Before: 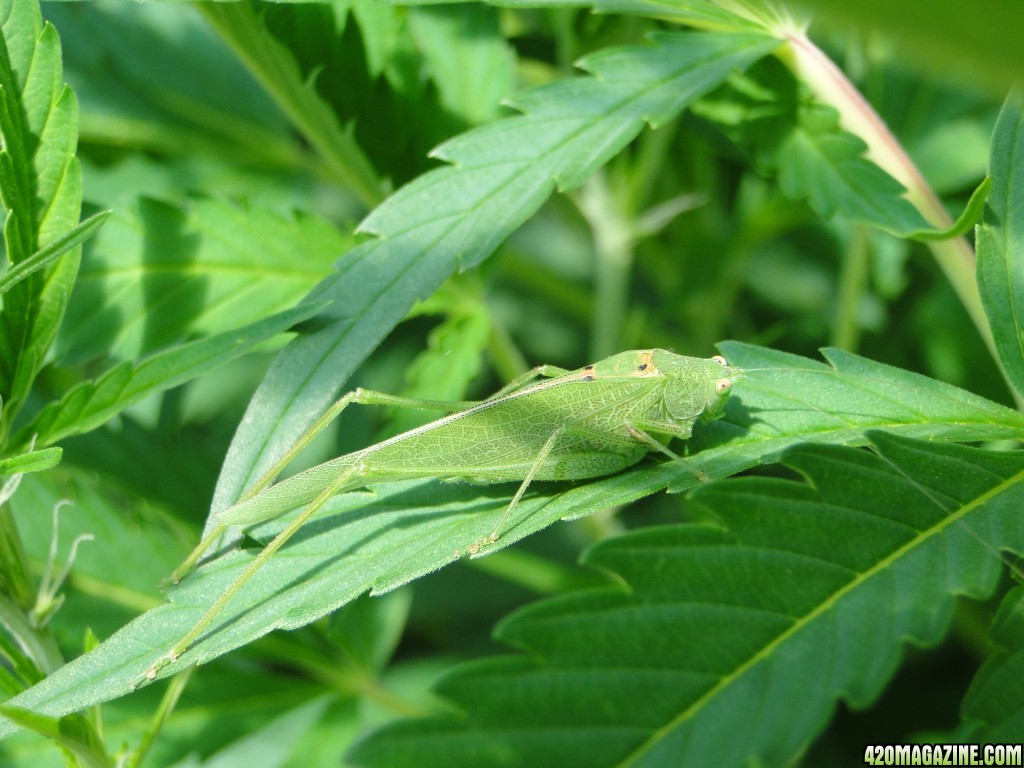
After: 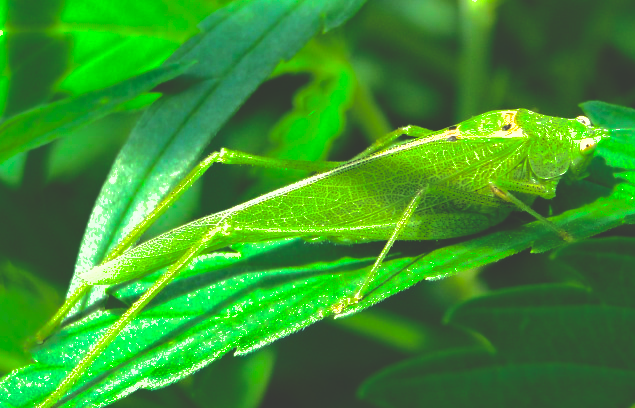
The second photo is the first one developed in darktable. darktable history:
rgb curve: curves: ch0 [(0, 0.186) (0.314, 0.284) (0.775, 0.708) (1, 1)], compensate middle gray true, preserve colors none
shadows and highlights: shadows 40, highlights -60
crop: left 13.312%, top 31.28%, right 24.627%, bottom 15.582%
color balance rgb: linear chroma grading › global chroma 9%, perceptual saturation grading › global saturation 36%, perceptual brilliance grading › global brilliance 15%, perceptual brilliance grading › shadows -35%, global vibrance 15%
